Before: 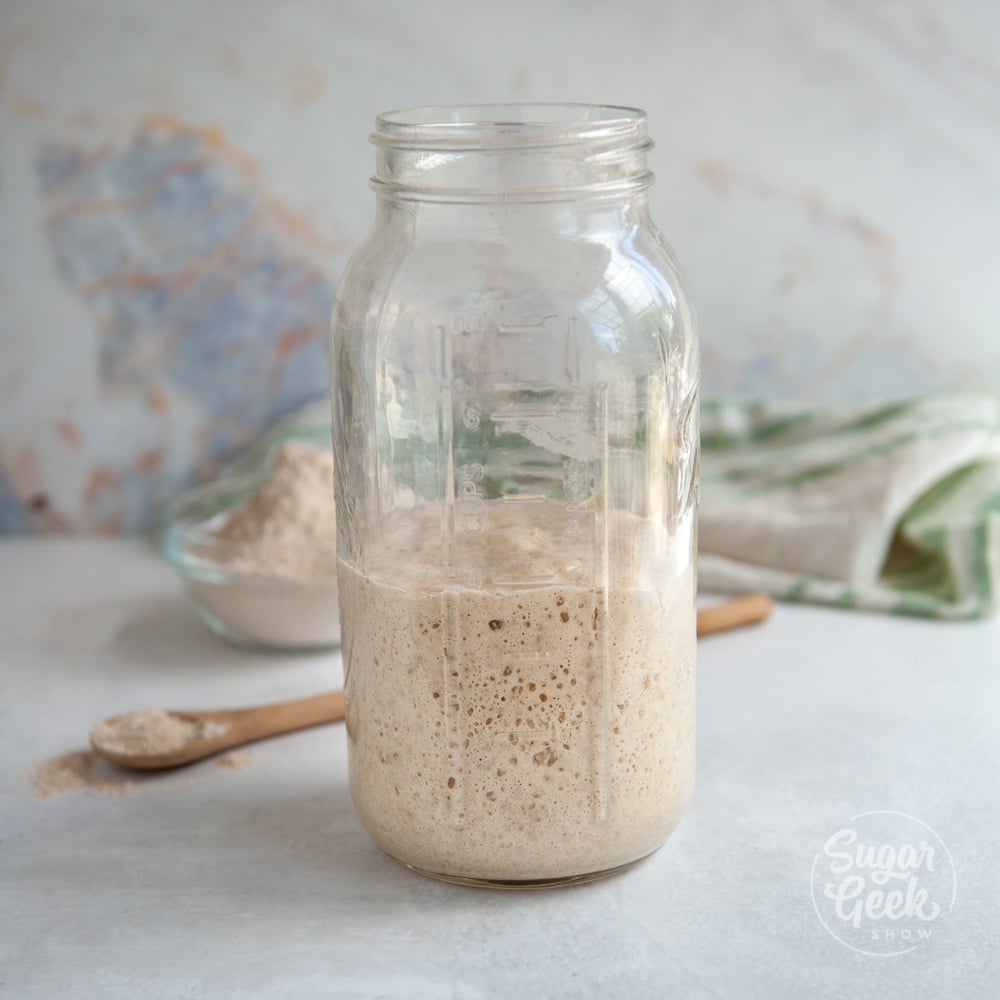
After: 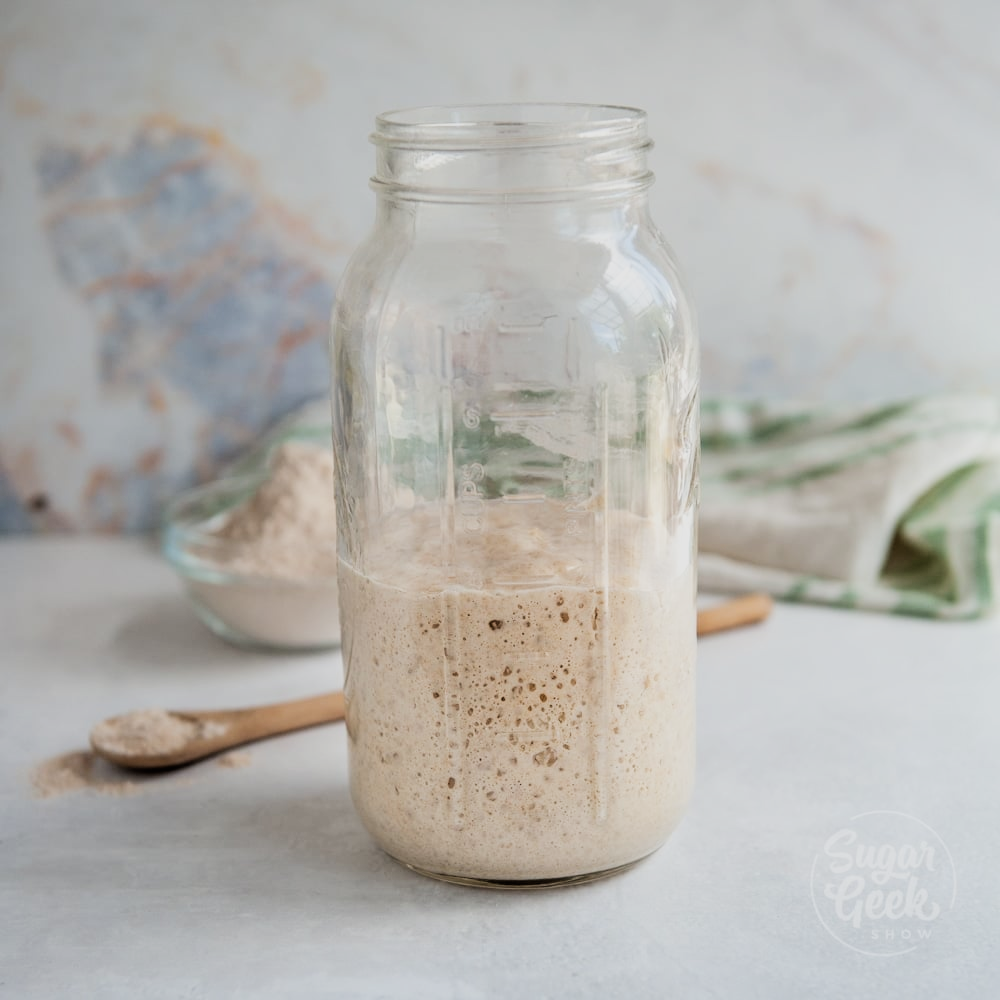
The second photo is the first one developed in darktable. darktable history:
filmic rgb: black relative exposure -5.08 EV, white relative exposure 3.98 EV, hardness 2.9, contrast 1.296, highlights saturation mix -28.95%
tone equalizer: mask exposure compensation -0.488 EV
